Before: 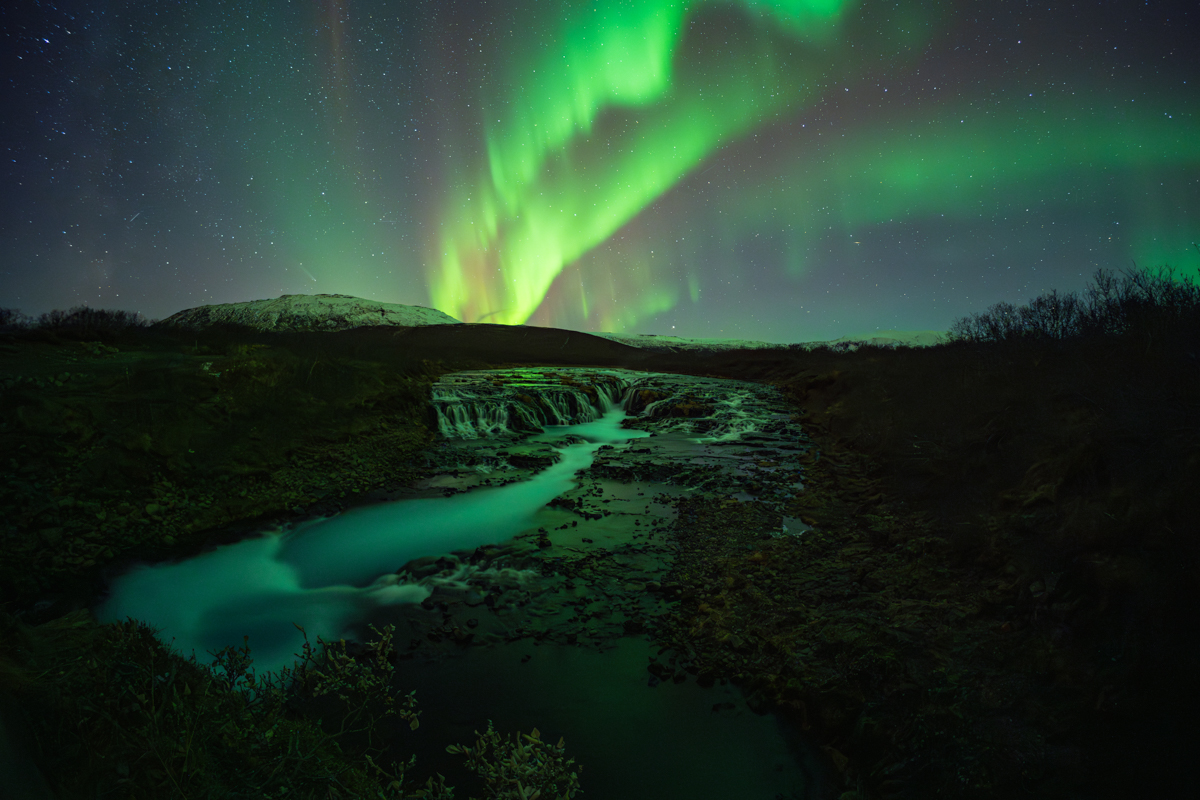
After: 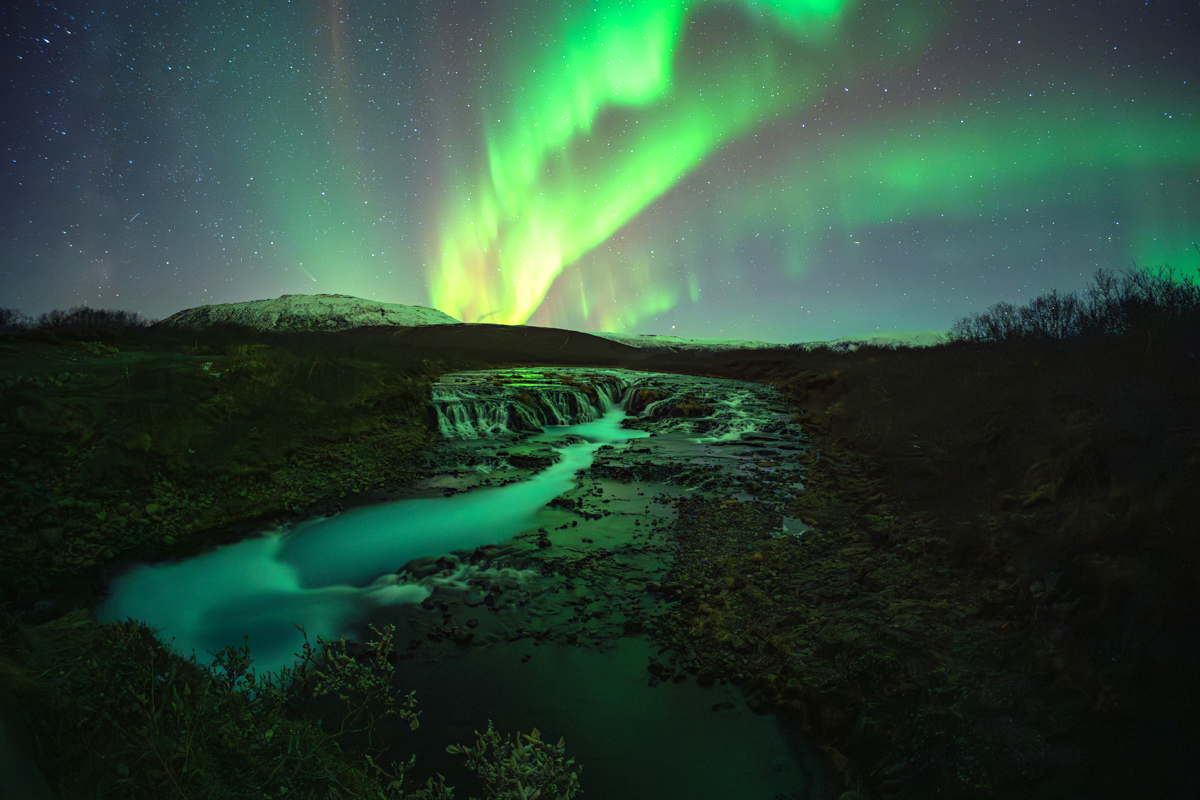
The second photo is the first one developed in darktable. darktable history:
exposure: exposure 0.74 EV, compensate highlight preservation false
